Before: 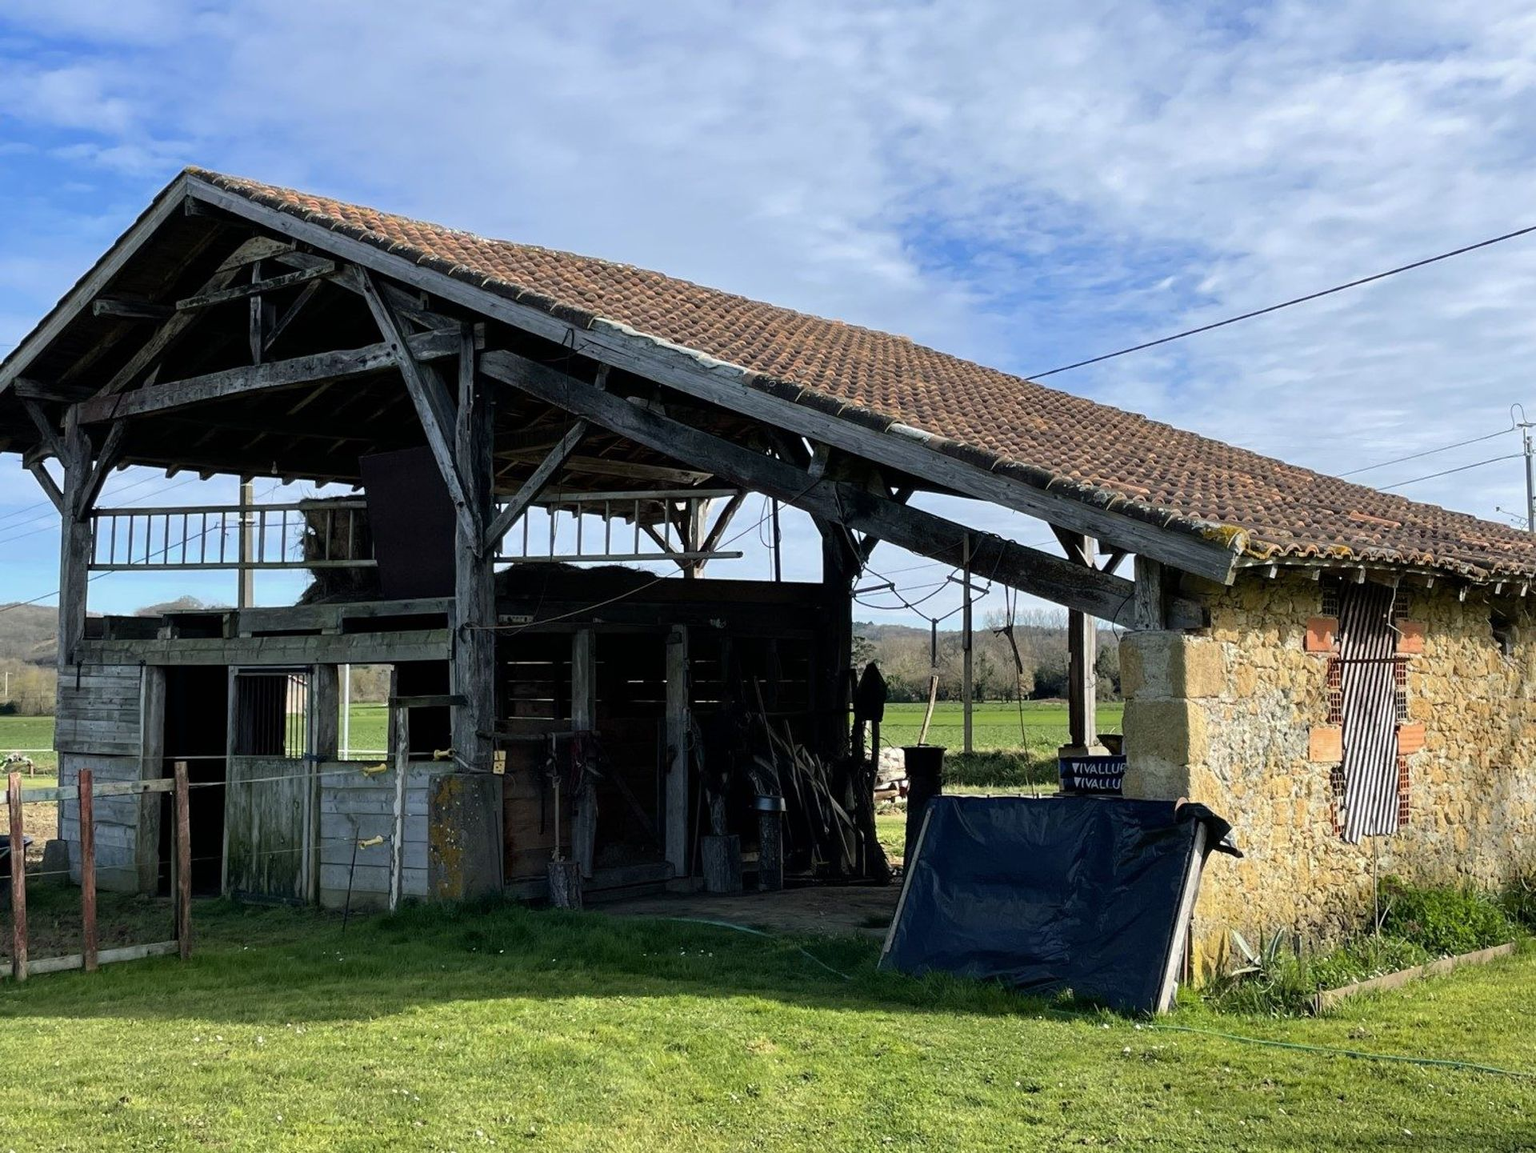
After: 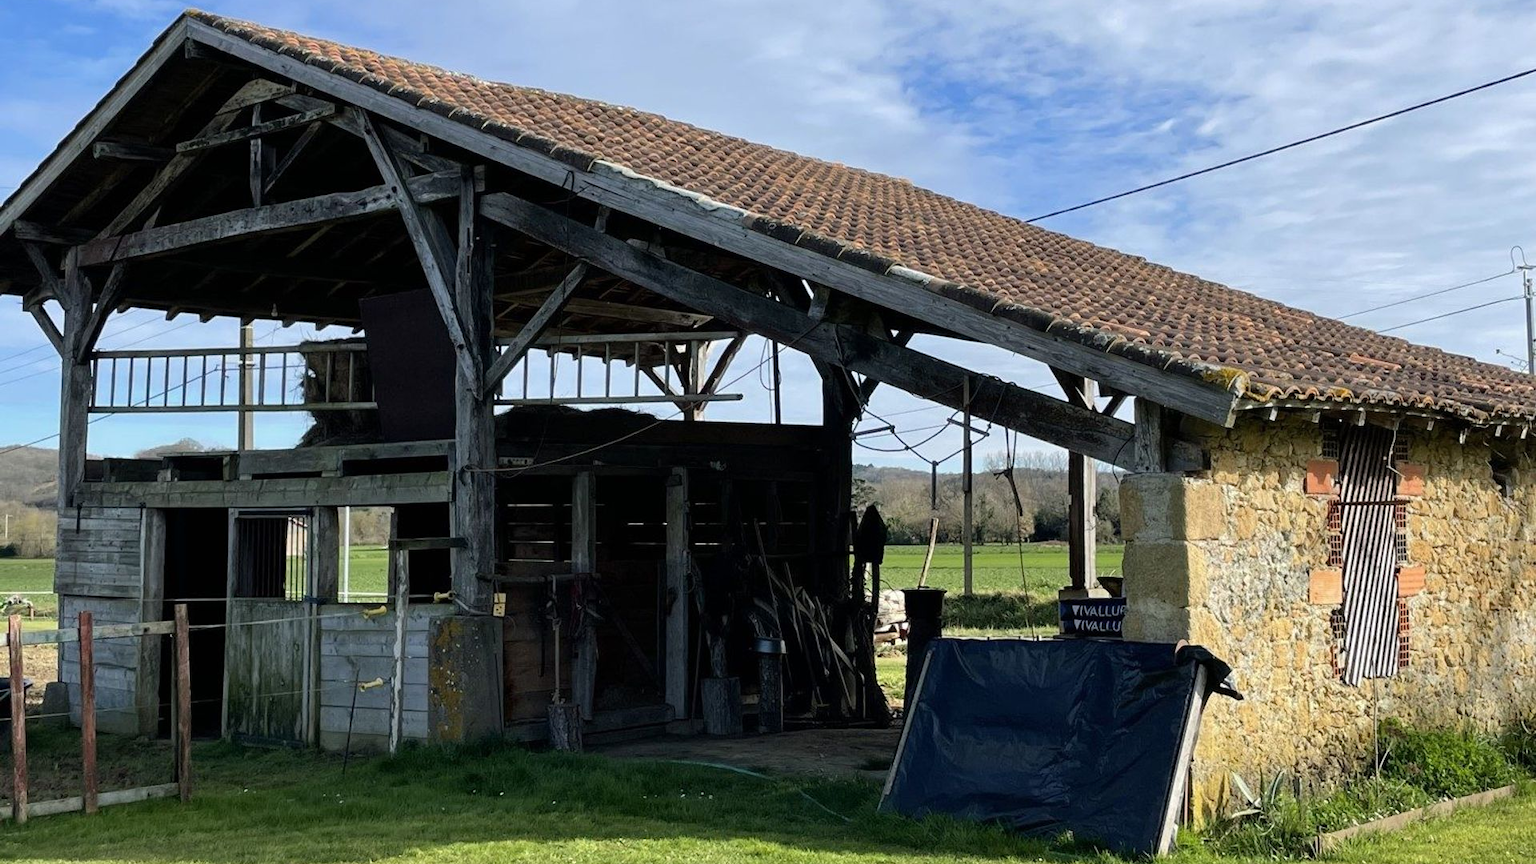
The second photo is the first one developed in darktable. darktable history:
crop: top 13.727%, bottom 11.19%
